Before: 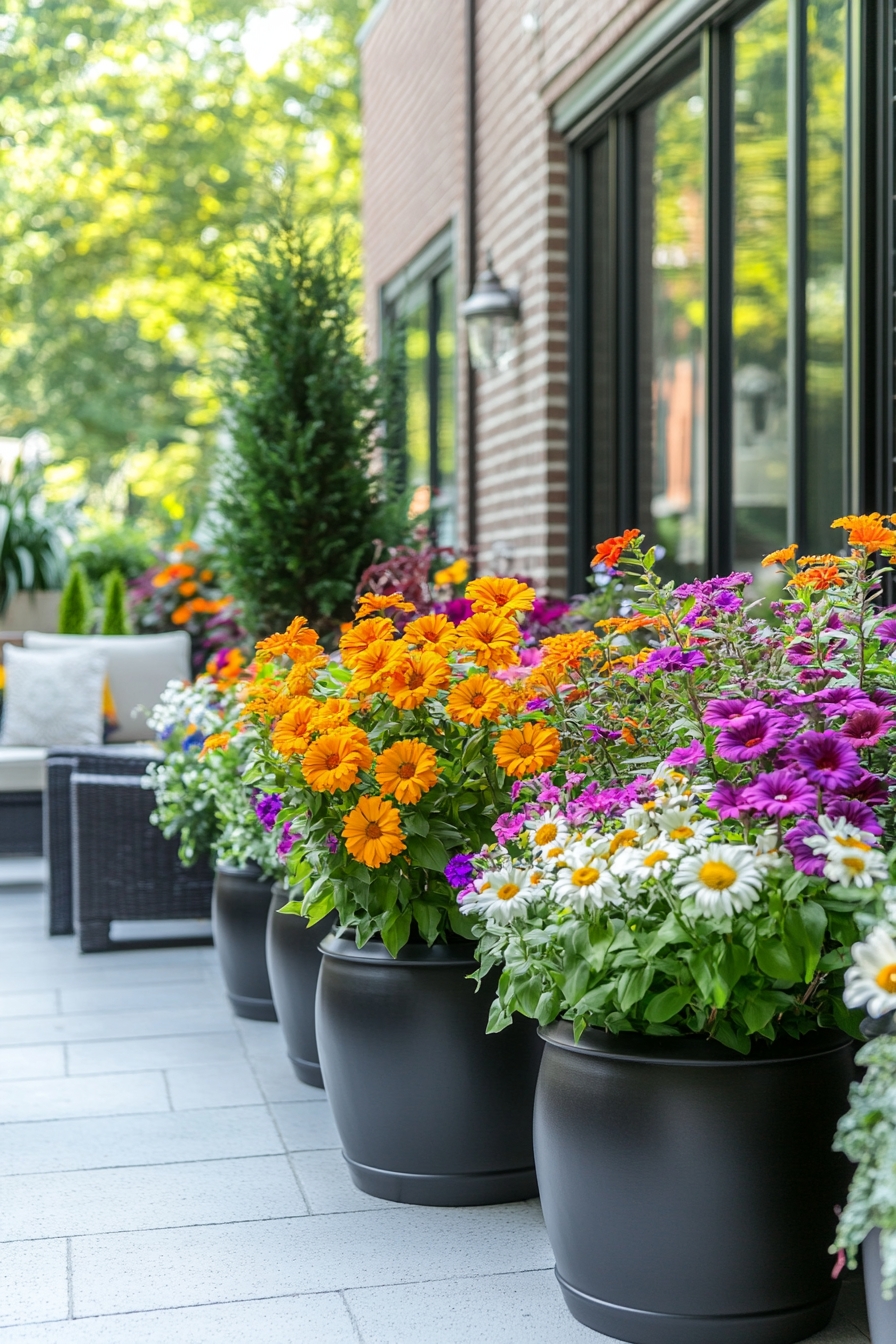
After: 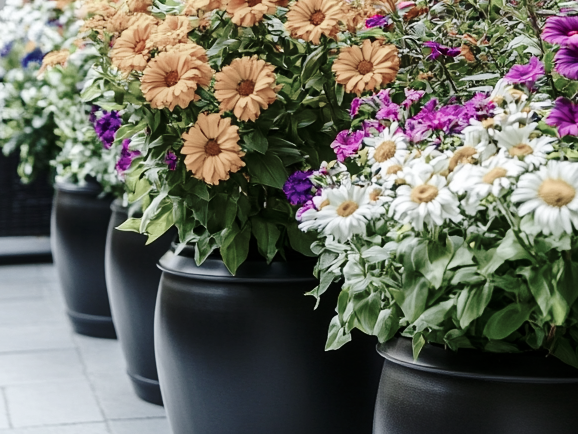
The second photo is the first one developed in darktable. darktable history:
color balance rgb: perceptual saturation grading › global saturation -0.103%, perceptual saturation grading › highlights -29.074%, perceptual saturation grading › mid-tones 28.886%, perceptual saturation grading › shadows 59.106%
crop: left 18.071%, top 50.865%, right 17.327%, bottom 16.805%
color zones: curves: ch1 [(0, 0.34) (0.143, 0.164) (0.286, 0.152) (0.429, 0.176) (0.571, 0.173) (0.714, 0.188) (0.857, 0.199) (1, 0.34)]
contrast brightness saturation: contrast 0.166, saturation 0.315
base curve: curves: ch0 [(0, 0) (0.073, 0.04) (0.157, 0.139) (0.492, 0.492) (0.758, 0.758) (1, 1)], preserve colors none
